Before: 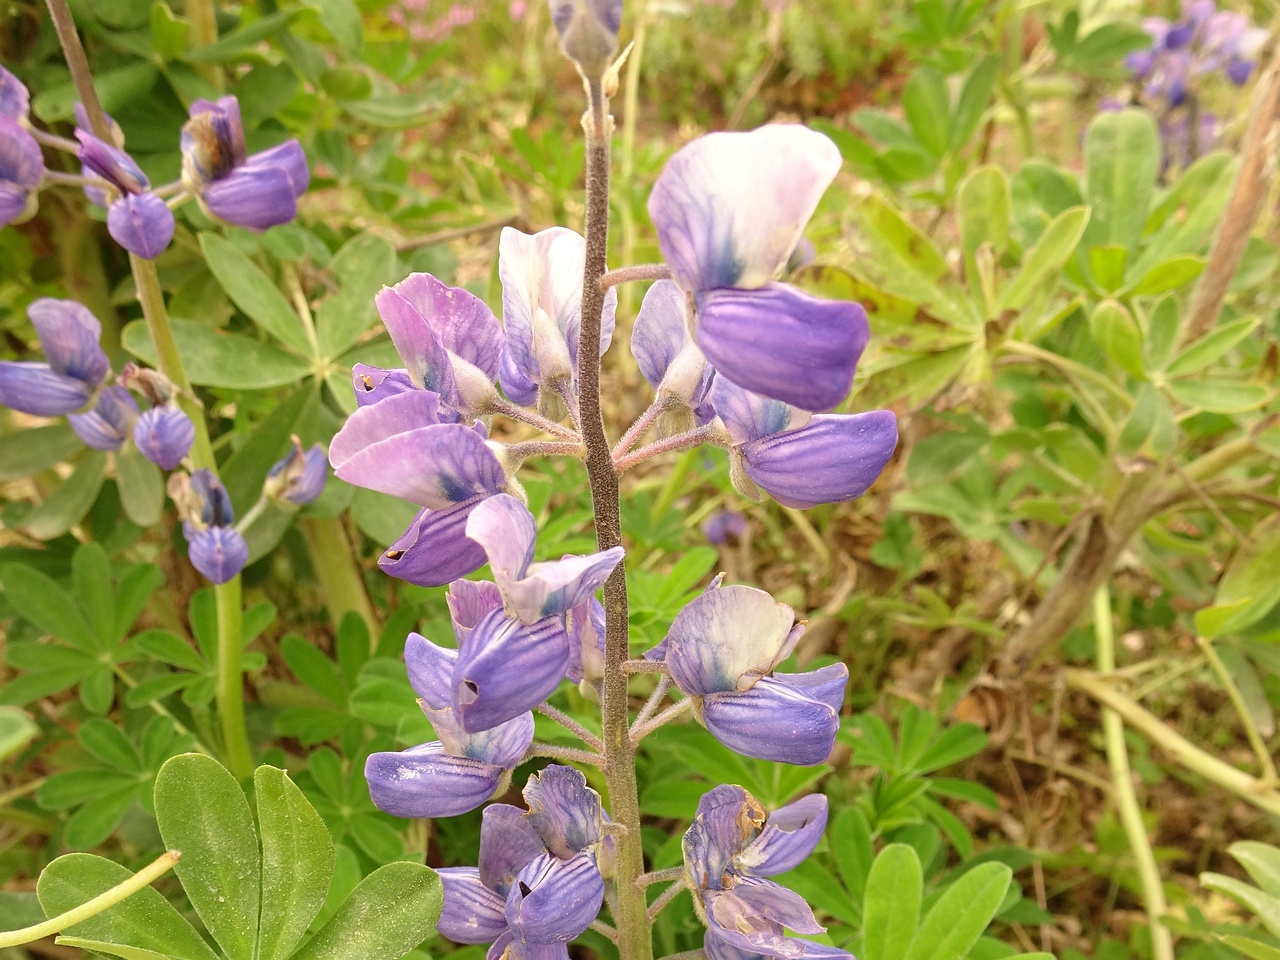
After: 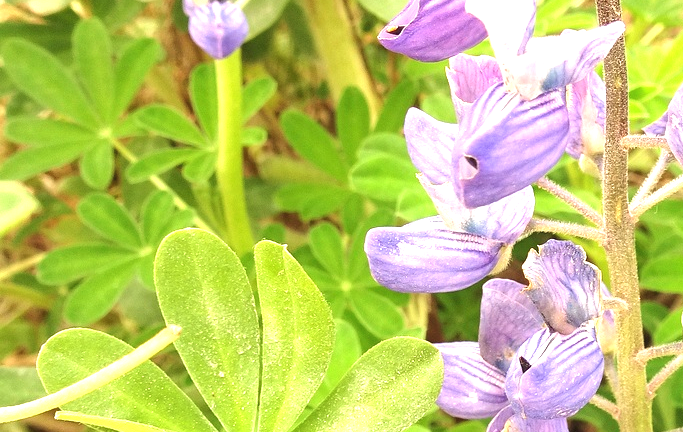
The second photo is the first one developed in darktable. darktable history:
exposure: black level correction -0.002, exposure 1.35 EV, compensate highlight preservation false
crop and rotate: top 54.778%, right 46.61%, bottom 0.159%
